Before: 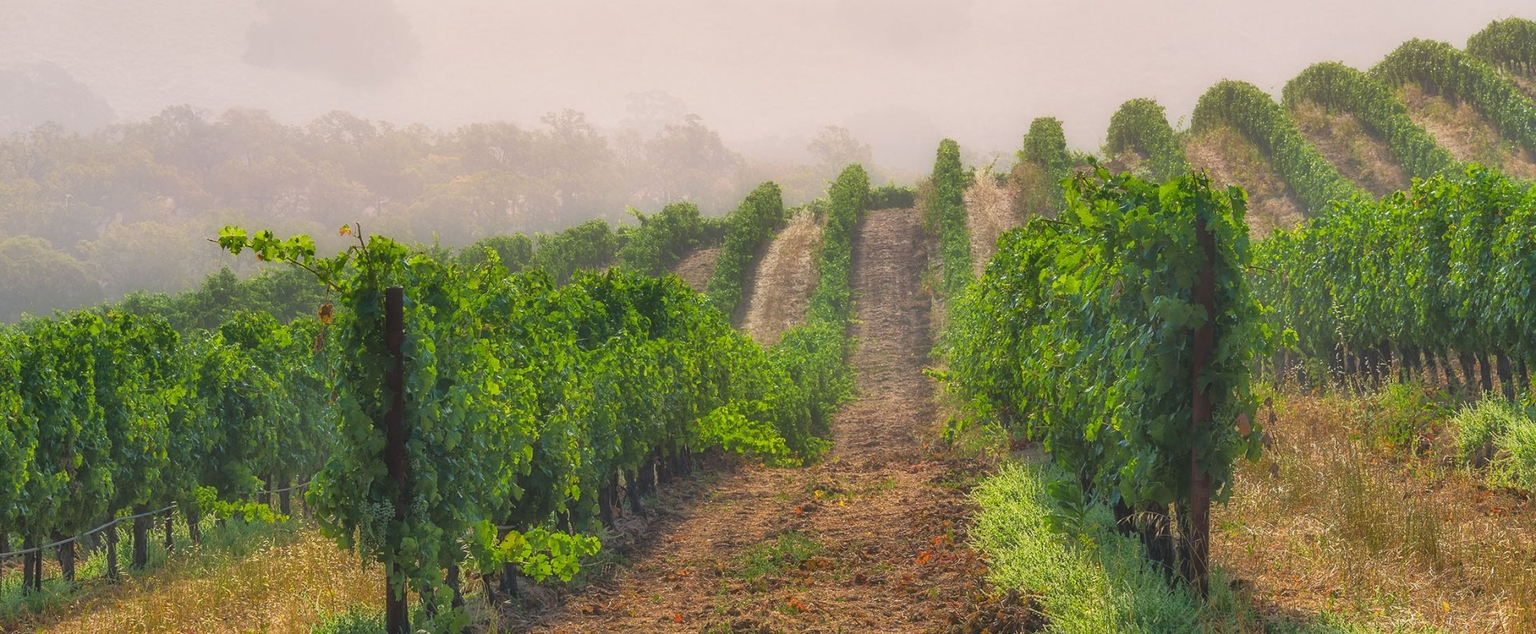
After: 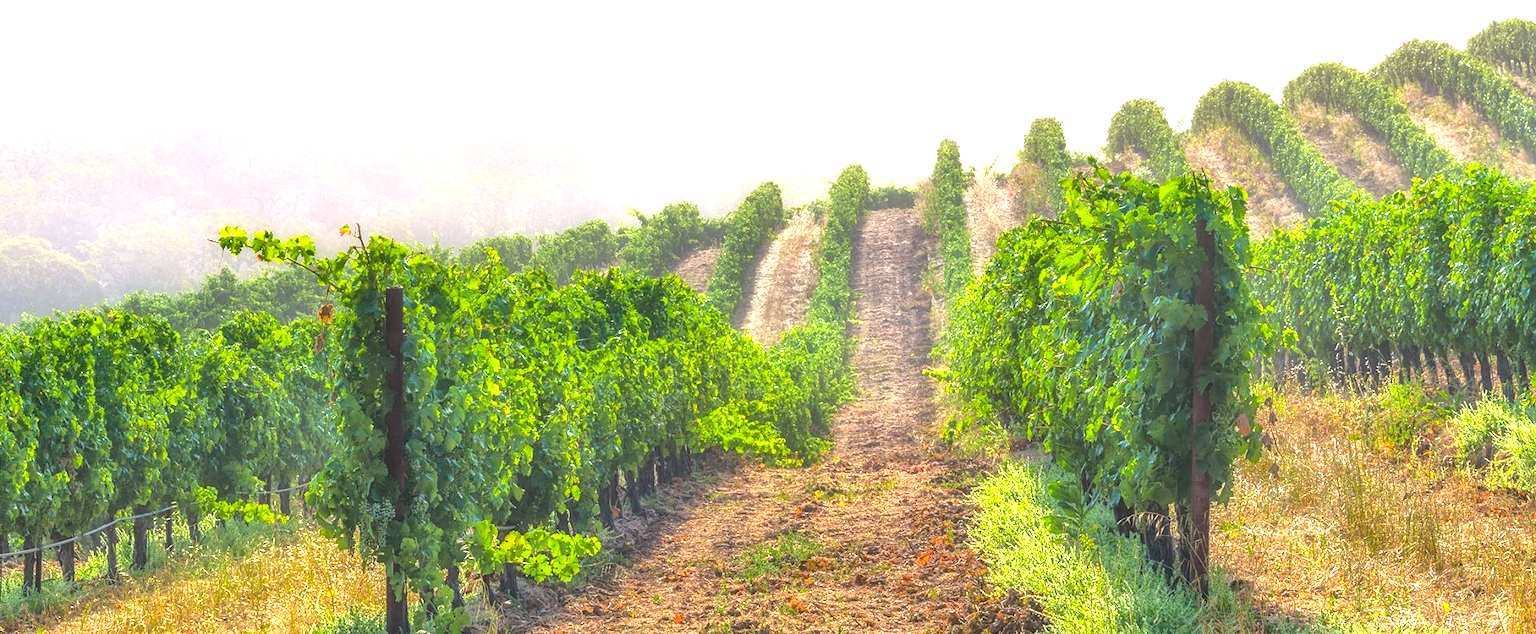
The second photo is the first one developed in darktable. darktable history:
exposure: black level correction 0, exposure 1.2 EV, compensate exposure bias true, compensate highlight preservation false
color balance: output saturation 110%
local contrast: on, module defaults
white balance: red 0.984, blue 1.059
